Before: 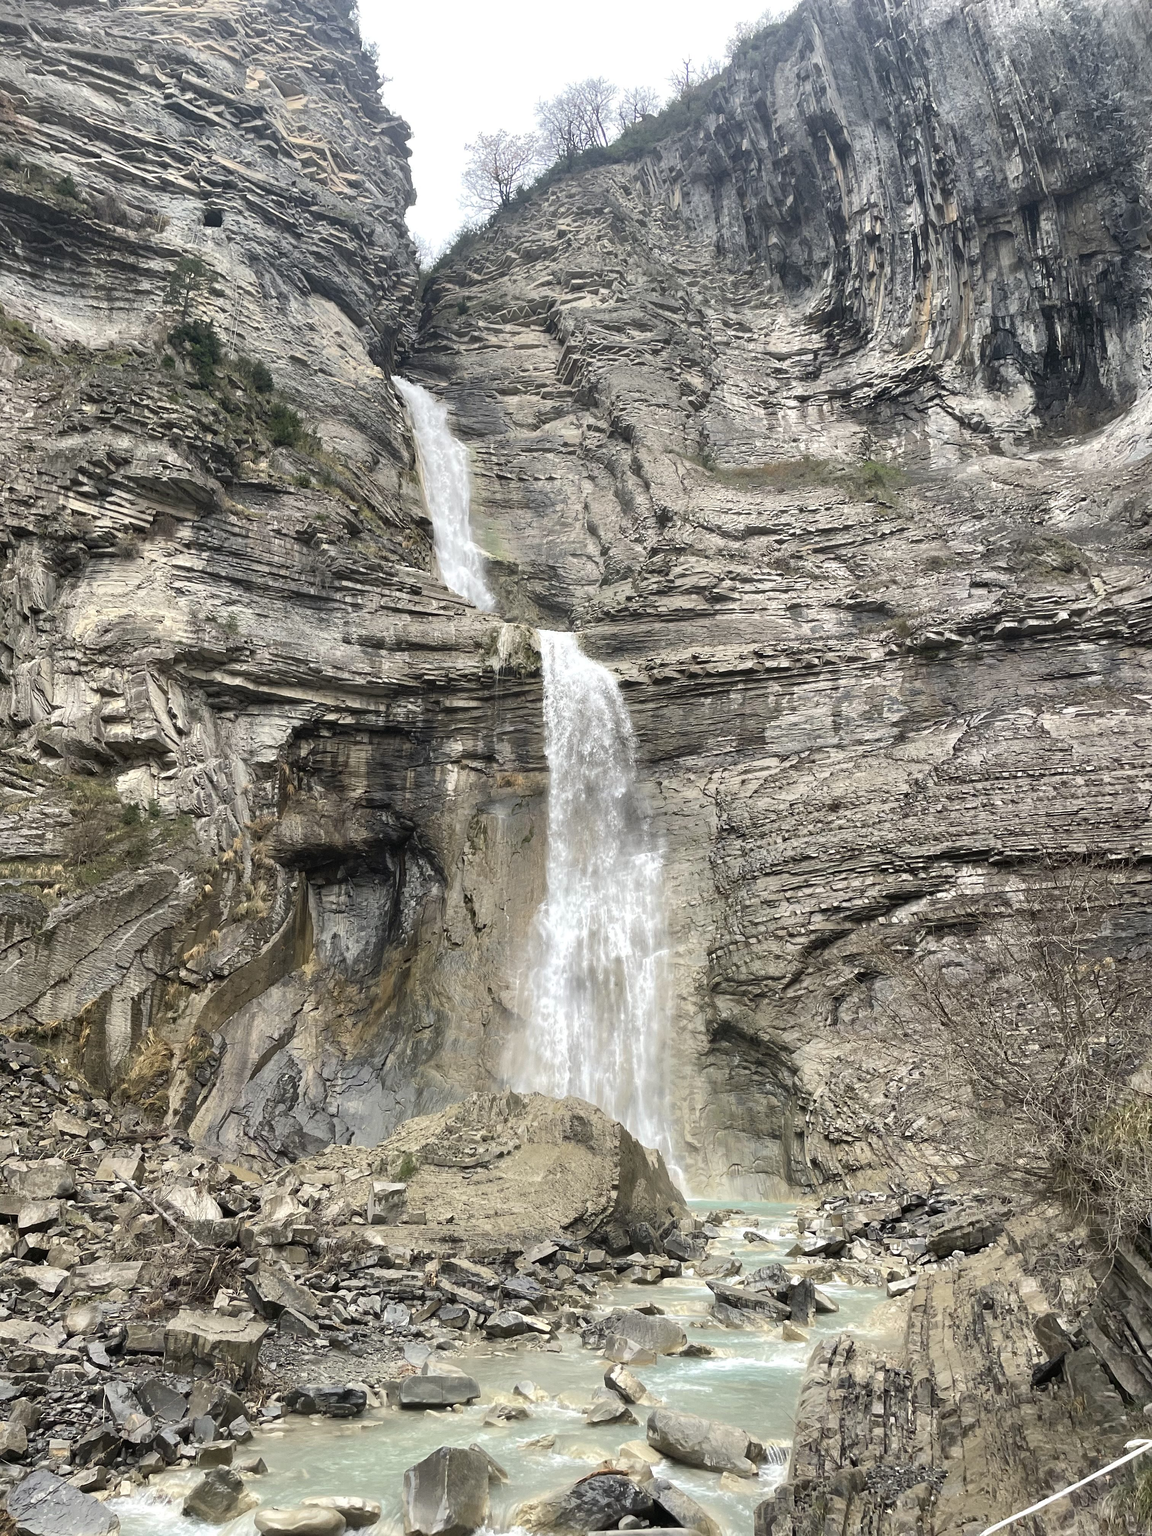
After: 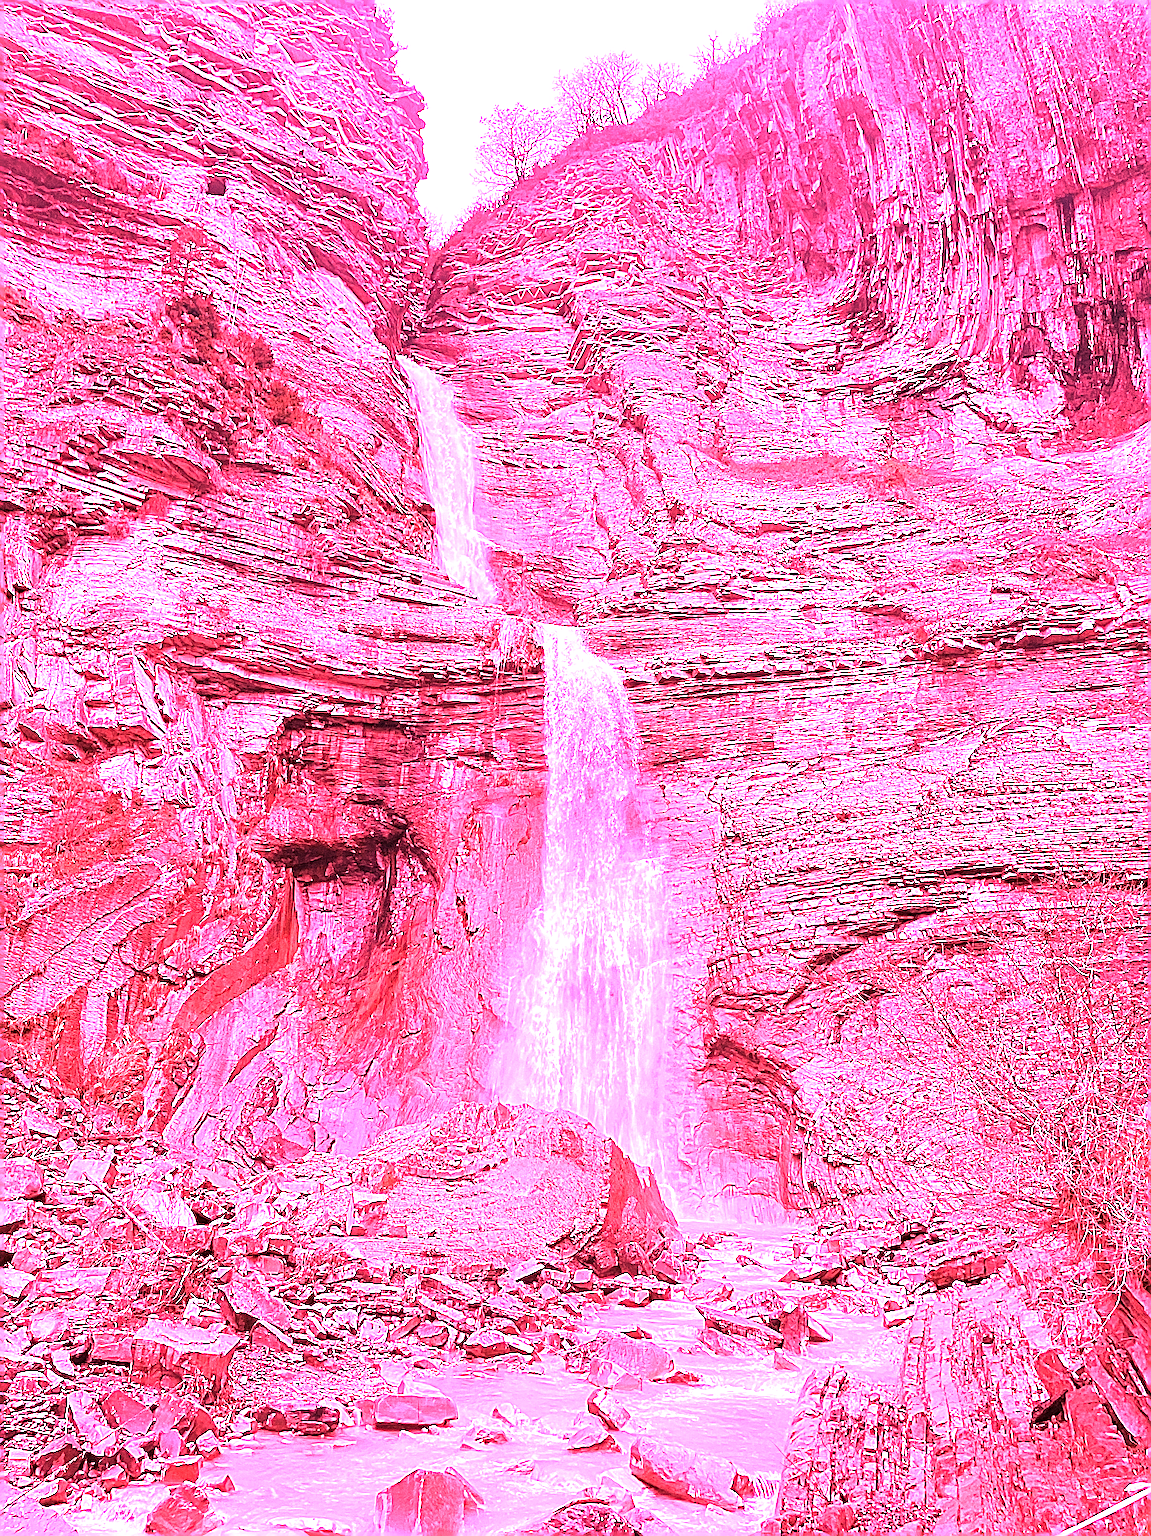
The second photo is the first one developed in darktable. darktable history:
crop and rotate: angle -1.69°
sharpen: radius 3.69, amount 0.928
white balance: red 4.26, blue 1.802
